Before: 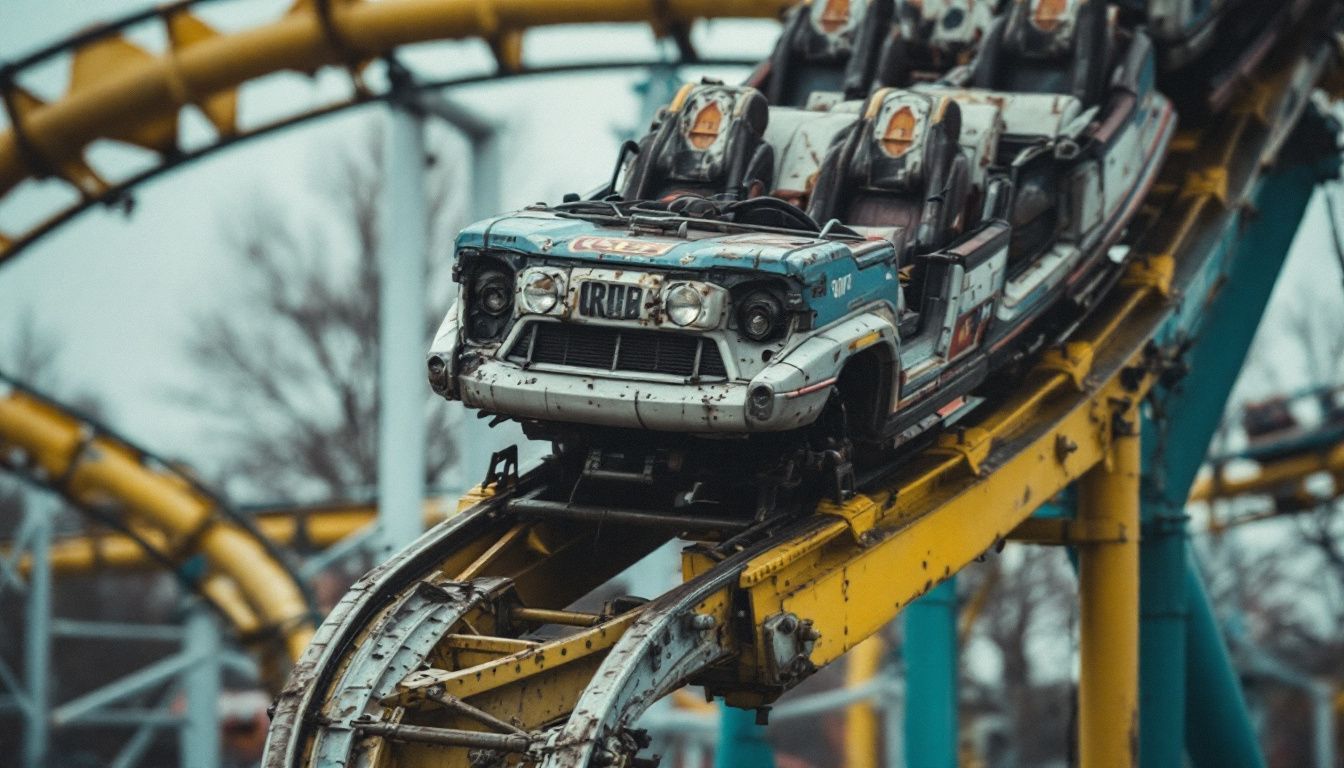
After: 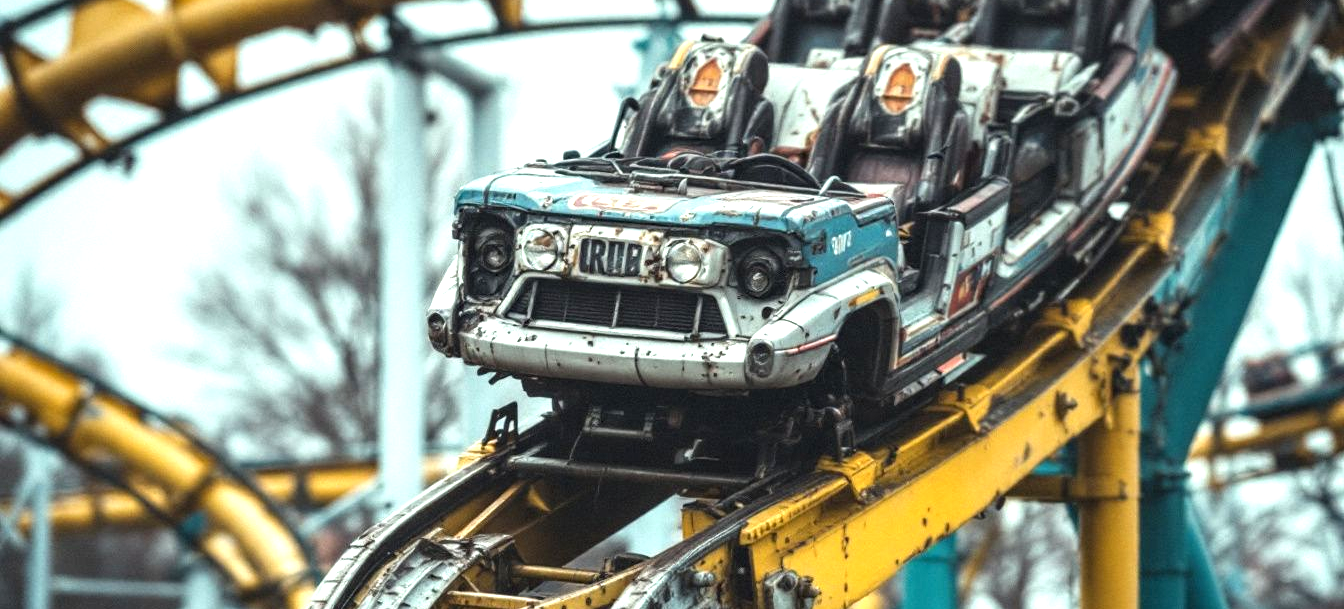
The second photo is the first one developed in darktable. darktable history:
crop and rotate: top 5.667%, bottom 14.937%
exposure: black level correction 0, exposure 0.9 EV, compensate highlight preservation false
local contrast: highlights 83%, shadows 81%
